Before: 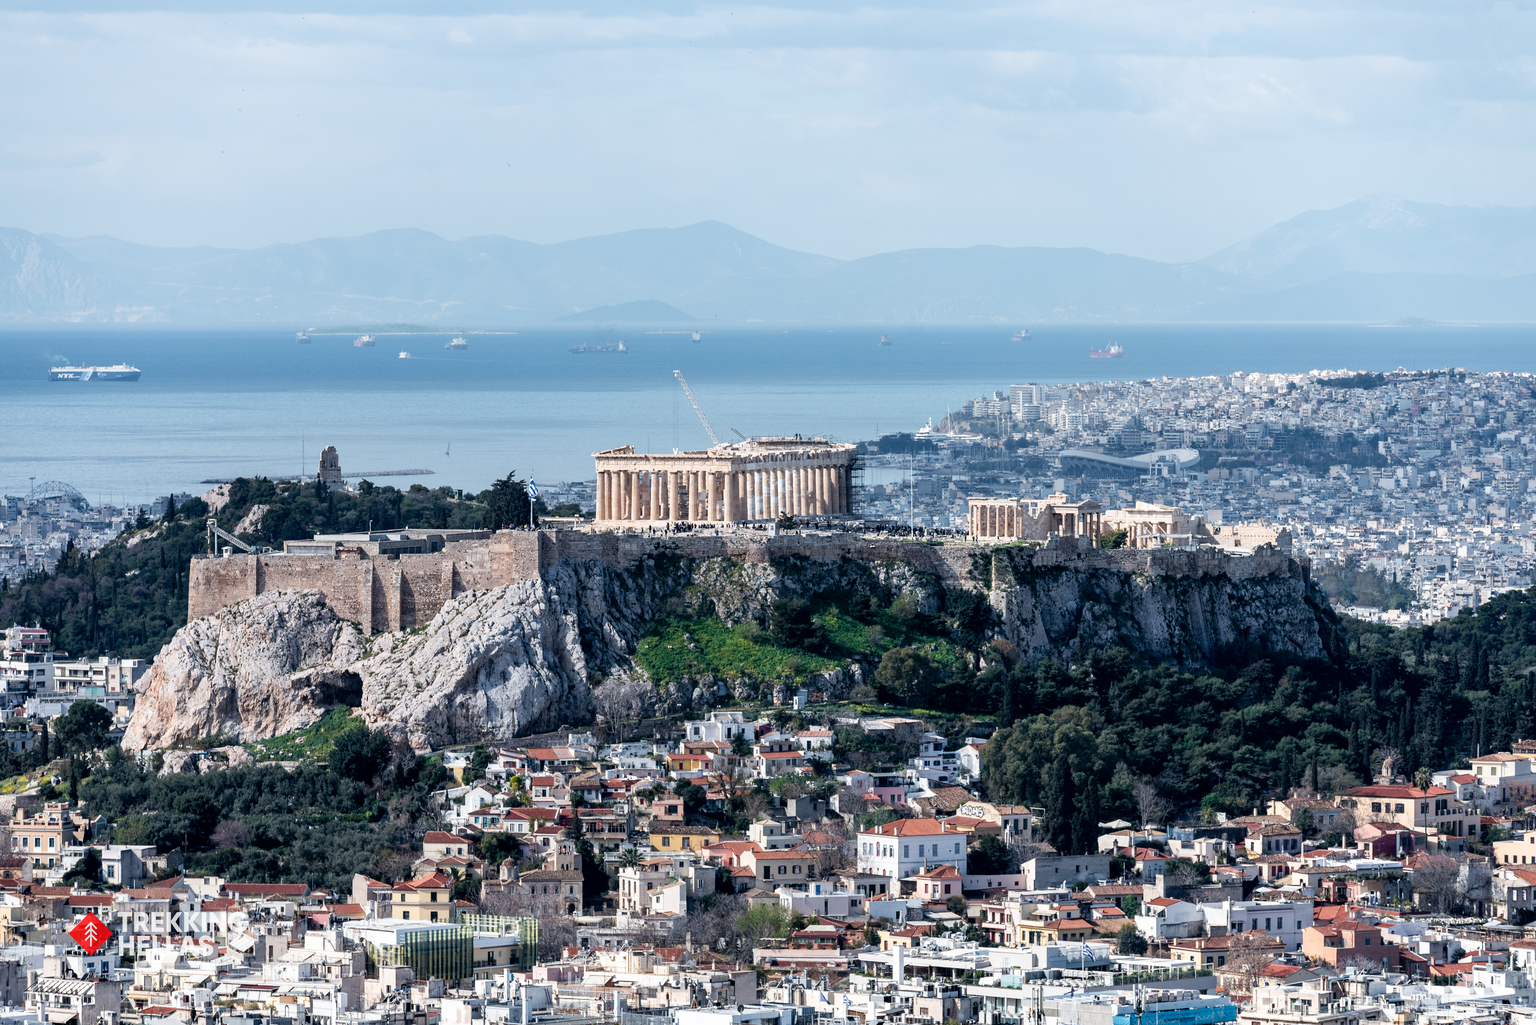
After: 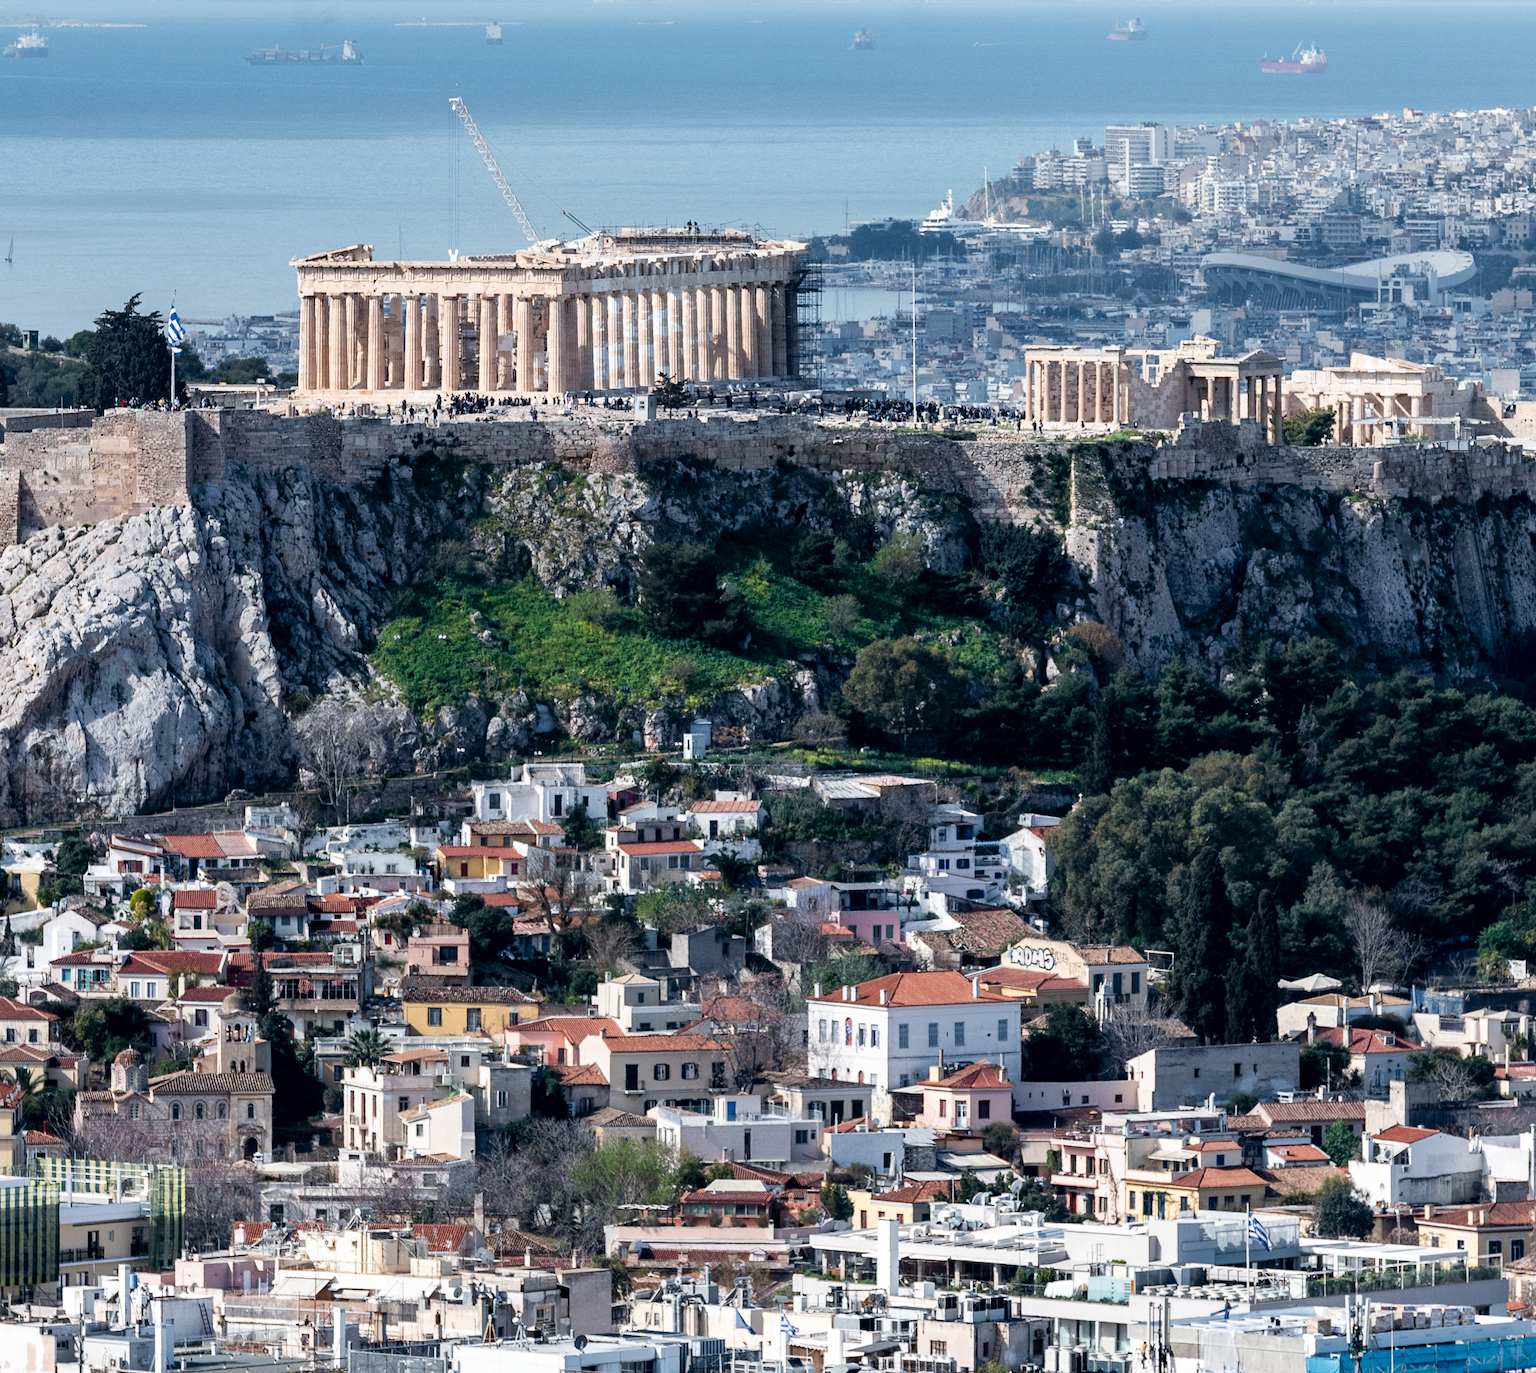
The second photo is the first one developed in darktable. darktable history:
crop and rotate: left 28.859%, top 31.263%, right 19.835%
